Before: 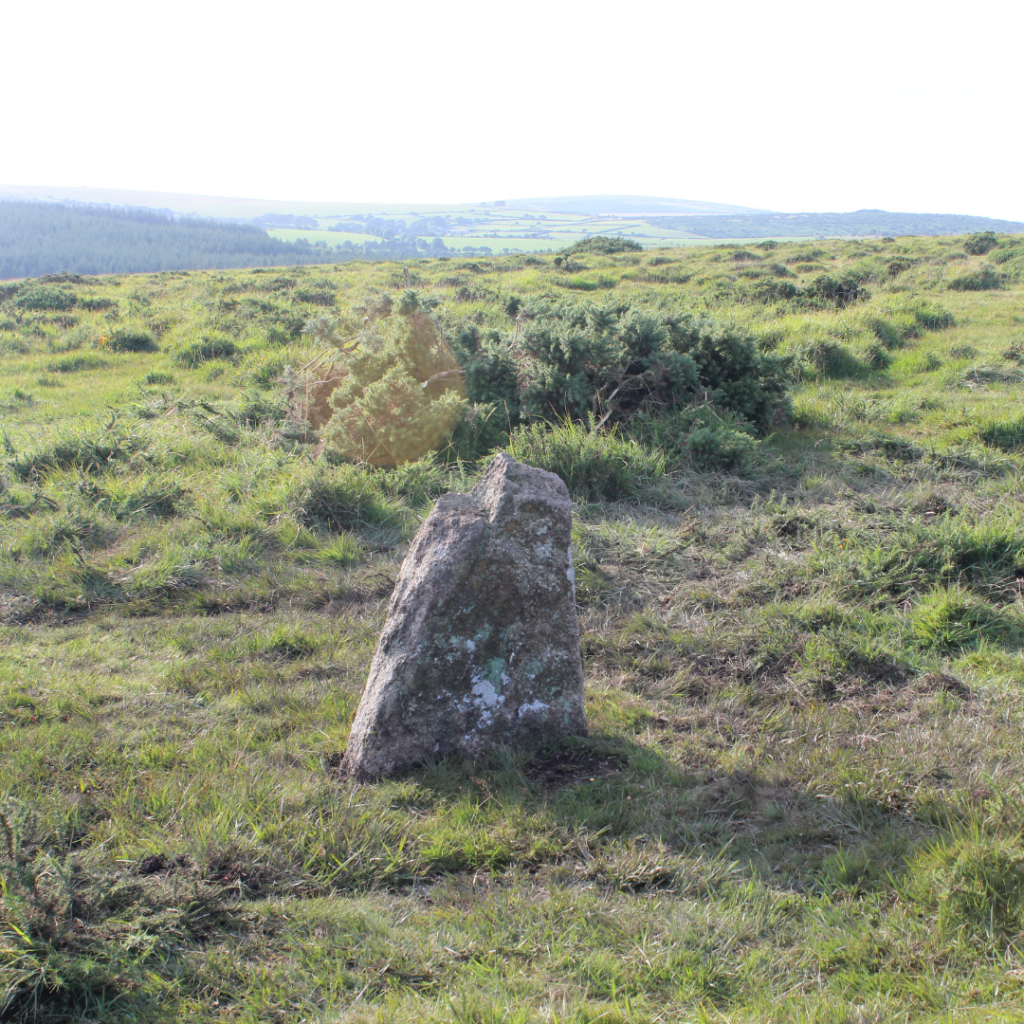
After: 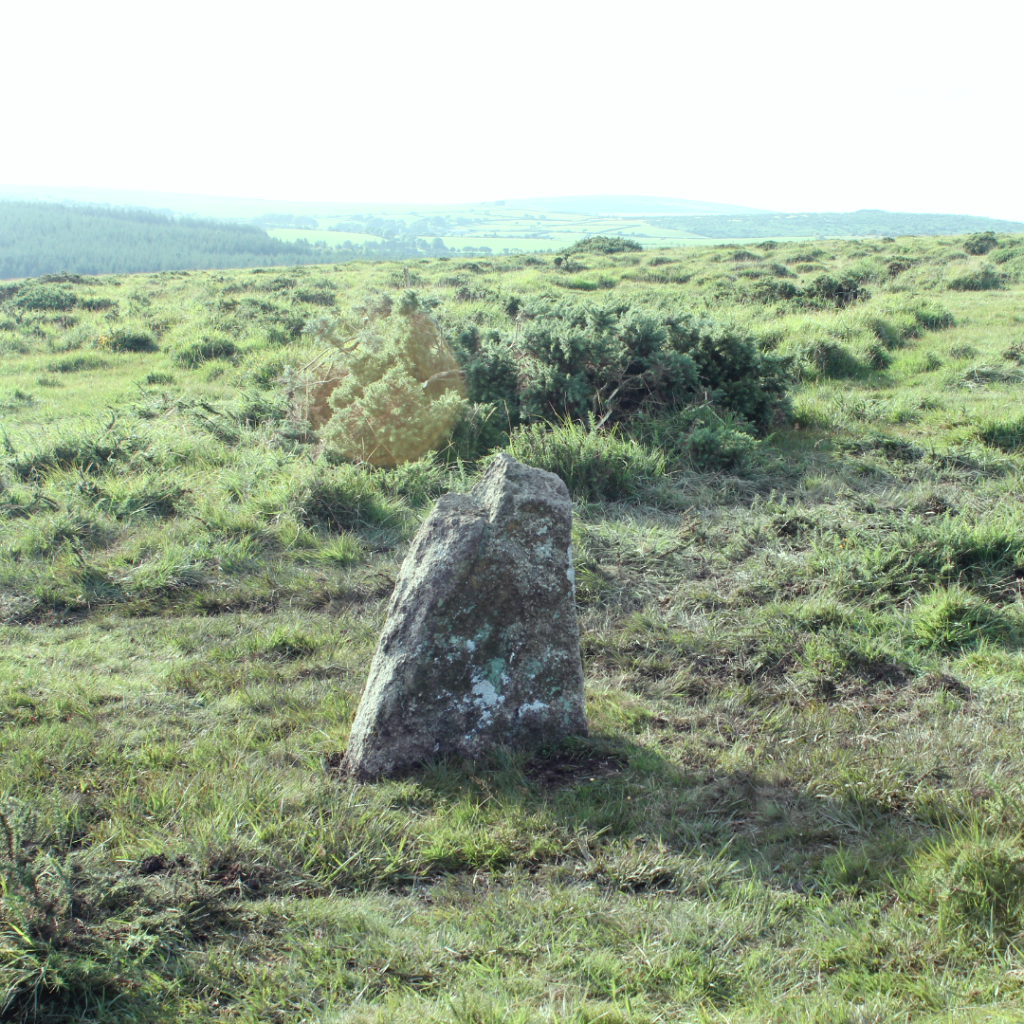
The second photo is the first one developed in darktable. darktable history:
color balance rgb: highlights gain › luminance 15.64%, highlights gain › chroma 6.982%, highlights gain › hue 128.66°, linear chroma grading › global chroma 14.672%, perceptual saturation grading › global saturation 0.065%, perceptual saturation grading › highlights -31.546%, perceptual saturation grading › mid-tones 6.018%, perceptual saturation grading › shadows 17.021%
contrast brightness saturation: contrast 0.109, saturation -0.159
